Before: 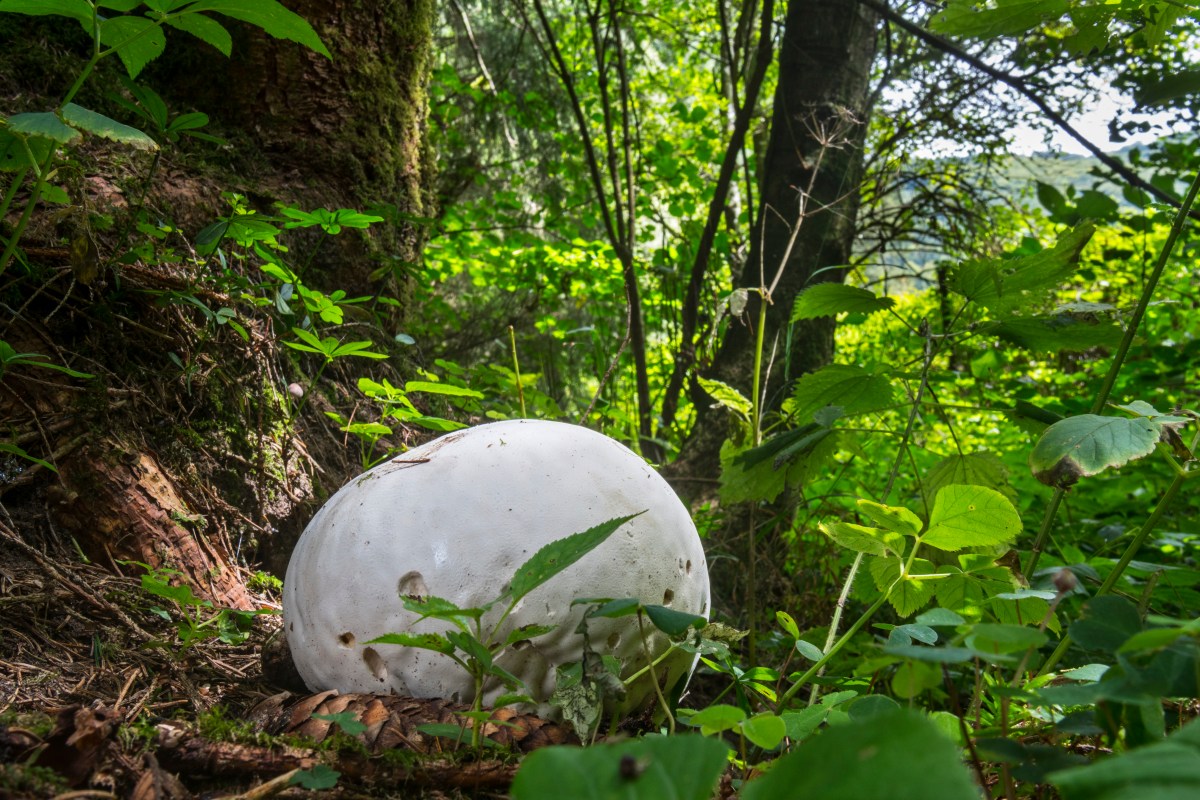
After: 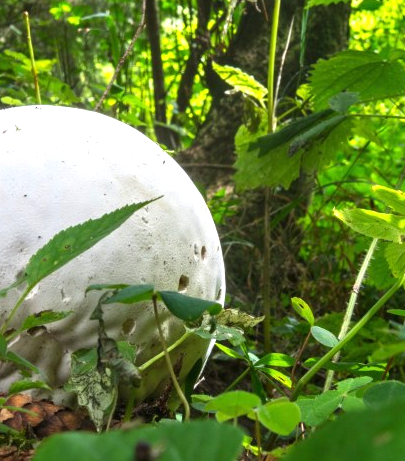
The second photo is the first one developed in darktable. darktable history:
crop: left 40.441%, top 39.286%, right 25.773%, bottom 3.018%
exposure: black level correction 0, exposure 0.699 EV, compensate highlight preservation false
